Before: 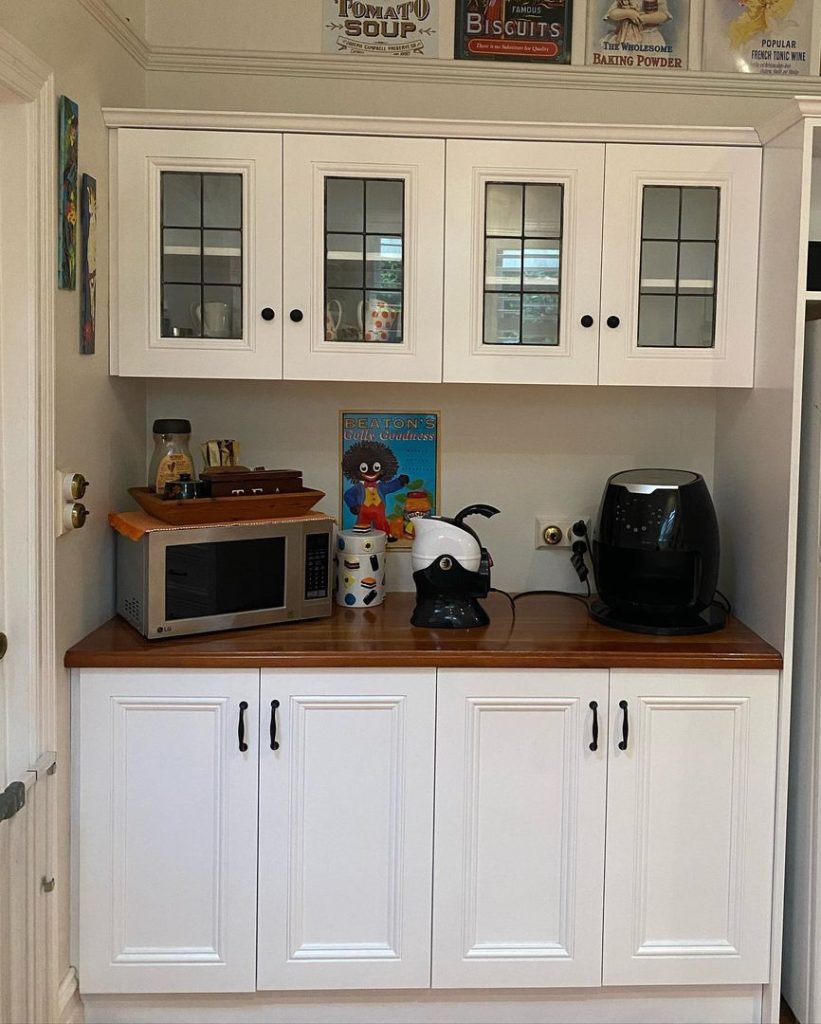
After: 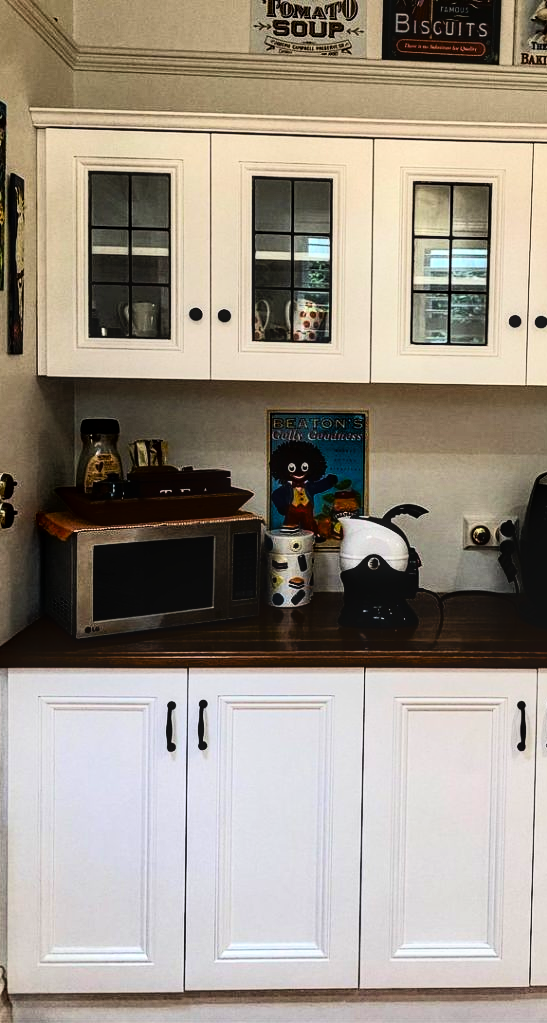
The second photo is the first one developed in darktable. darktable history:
crop and rotate: left 8.786%, right 24.548%
shadows and highlights: low approximation 0.01, soften with gaussian
levels: levels [0, 0.492, 0.984]
contrast brightness saturation: contrast 0.32, brightness -0.08, saturation 0.17
tone curve: curves: ch0 [(0, 0) (0.118, 0.034) (0.182, 0.124) (0.265, 0.214) (0.504, 0.508) (0.783, 0.825) (1, 1)], color space Lab, linked channels, preserve colors none
local contrast: on, module defaults
